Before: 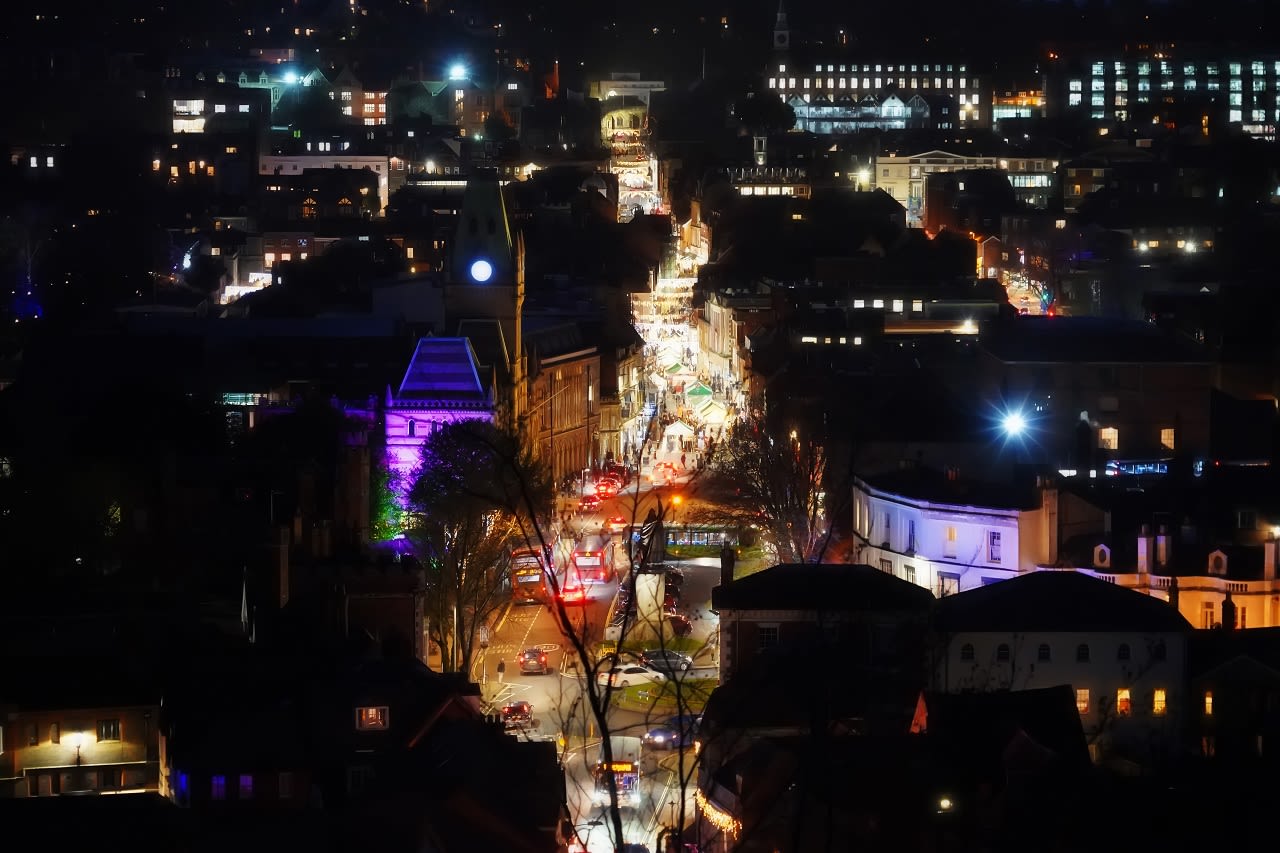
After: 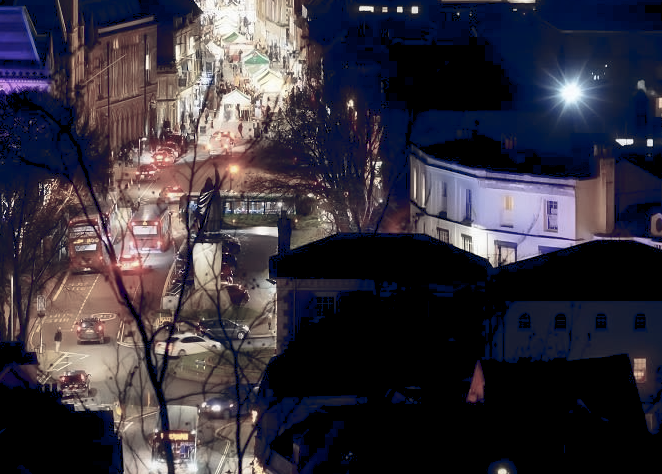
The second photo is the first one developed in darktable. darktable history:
color balance rgb: global offset › luminance -0.272%, global offset › chroma 0.316%, global offset › hue 261.19°, perceptual saturation grading › global saturation -29.128%, perceptual saturation grading › highlights -20.589%, perceptual saturation grading › mid-tones -23.681%, perceptual saturation grading › shadows -23.174%
crop: left 34.649%, top 38.866%, right 13.573%, bottom 5.461%
